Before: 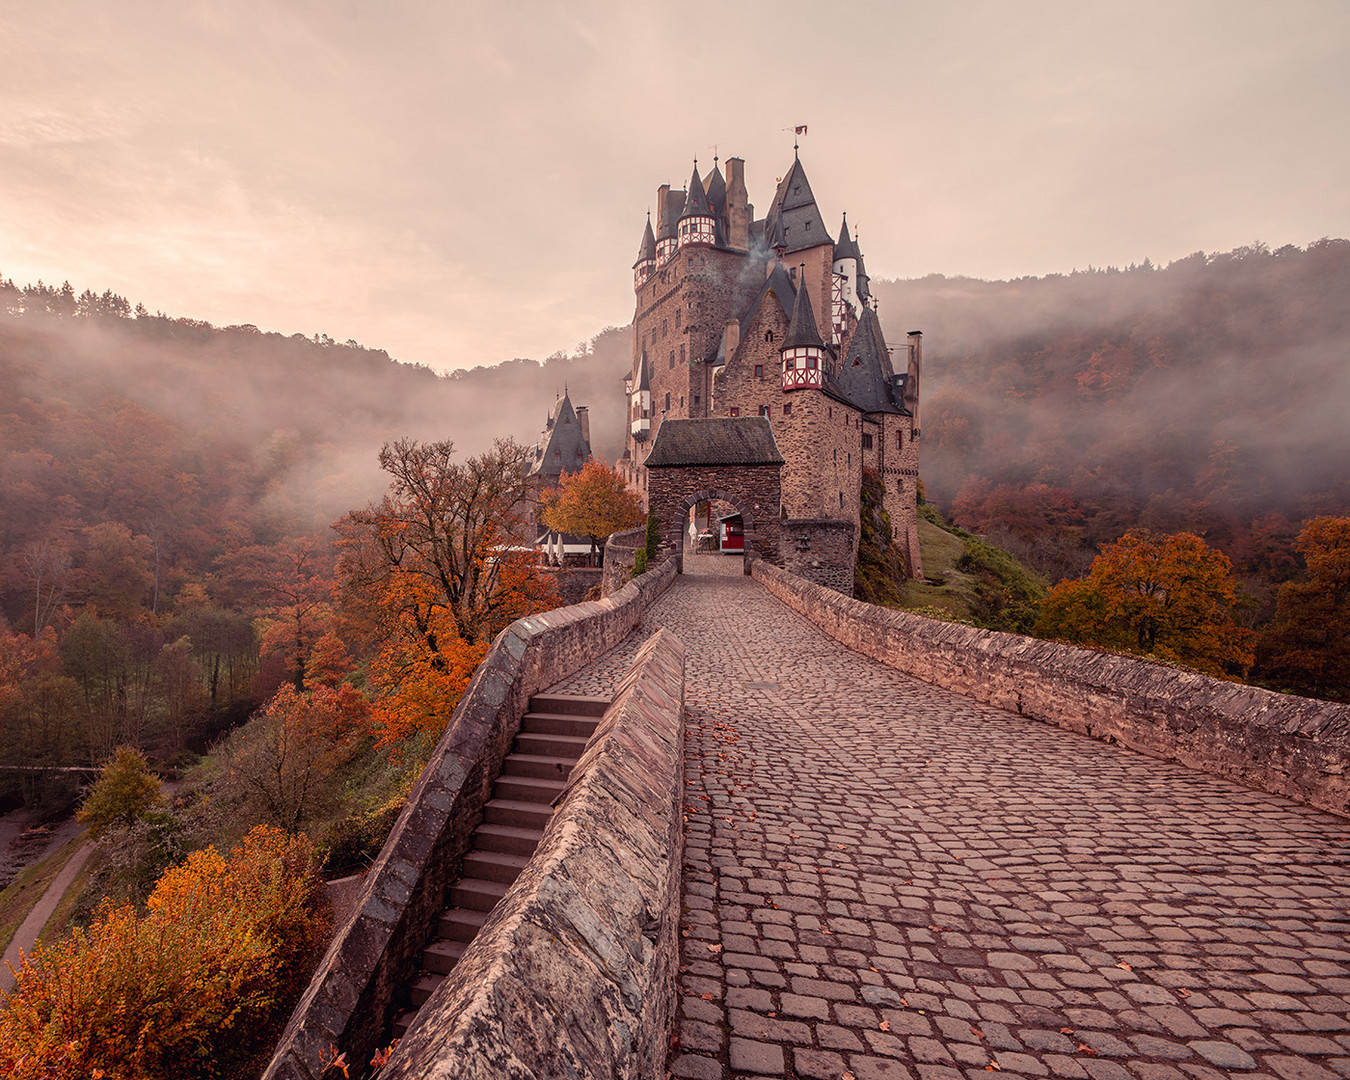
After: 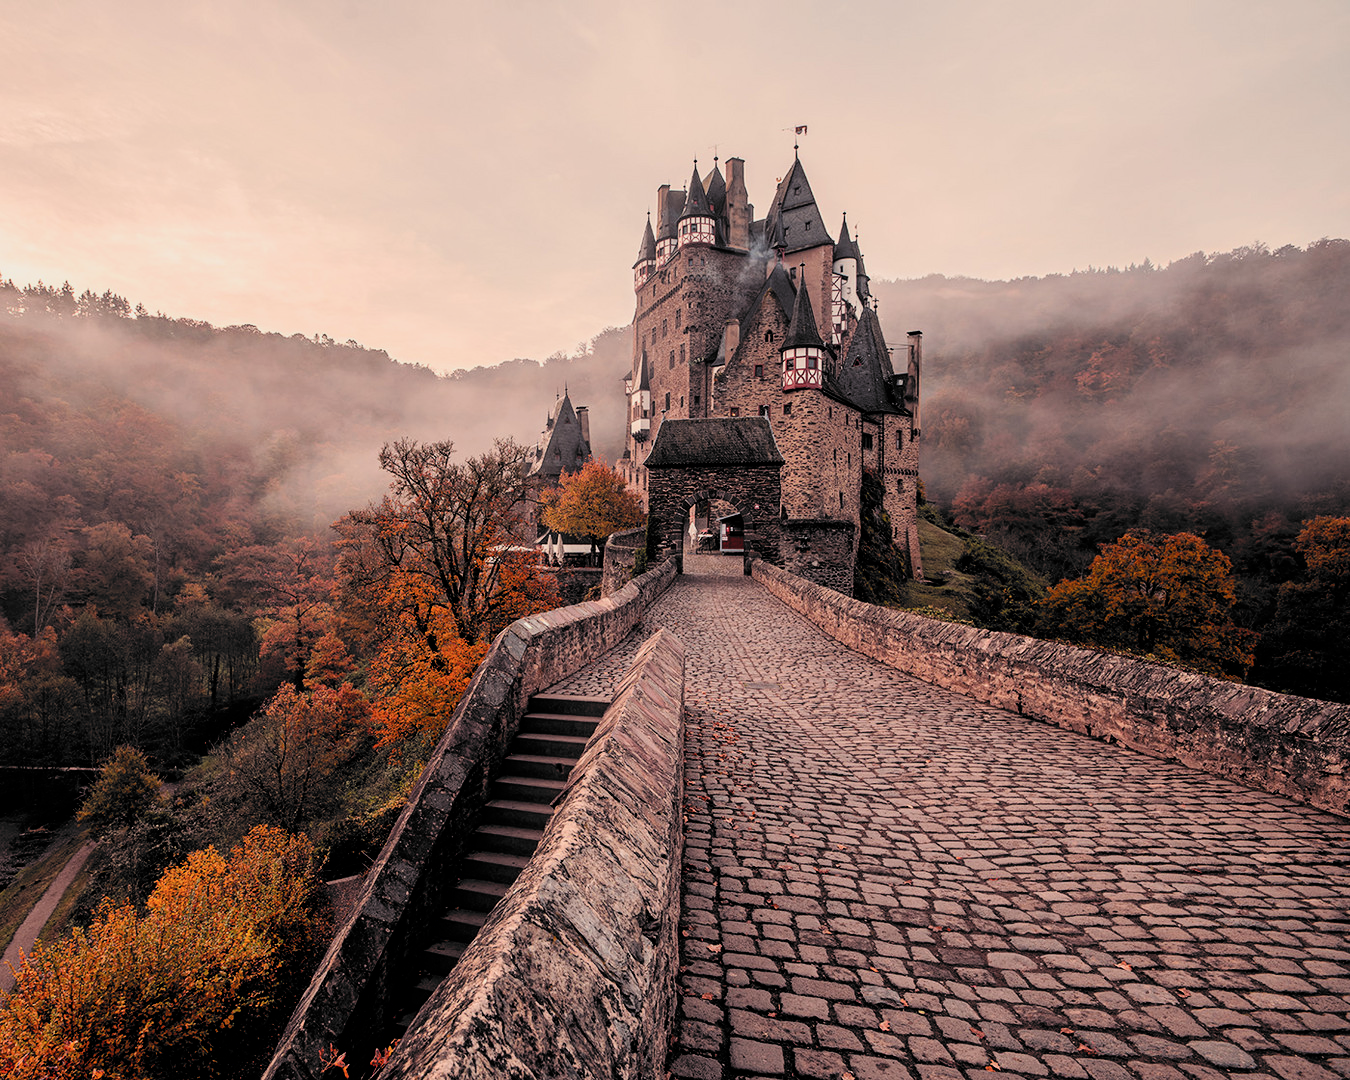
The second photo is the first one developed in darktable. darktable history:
filmic rgb: black relative exposure -5.01 EV, white relative exposure 3.5 EV, threshold 5.94 EV, hardness 3.18, contrast 1.407, highlights saturation mix -48.7%, color science v6 (2022), enable highlight reconstruction true
